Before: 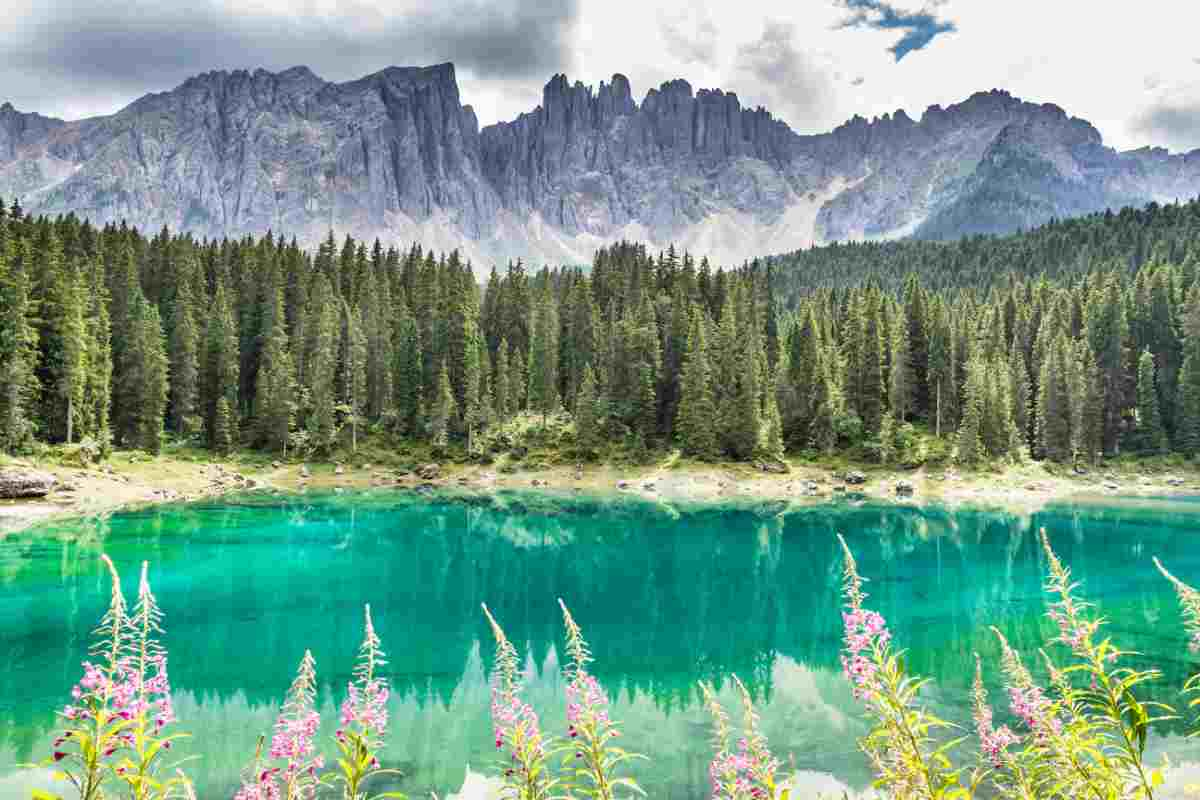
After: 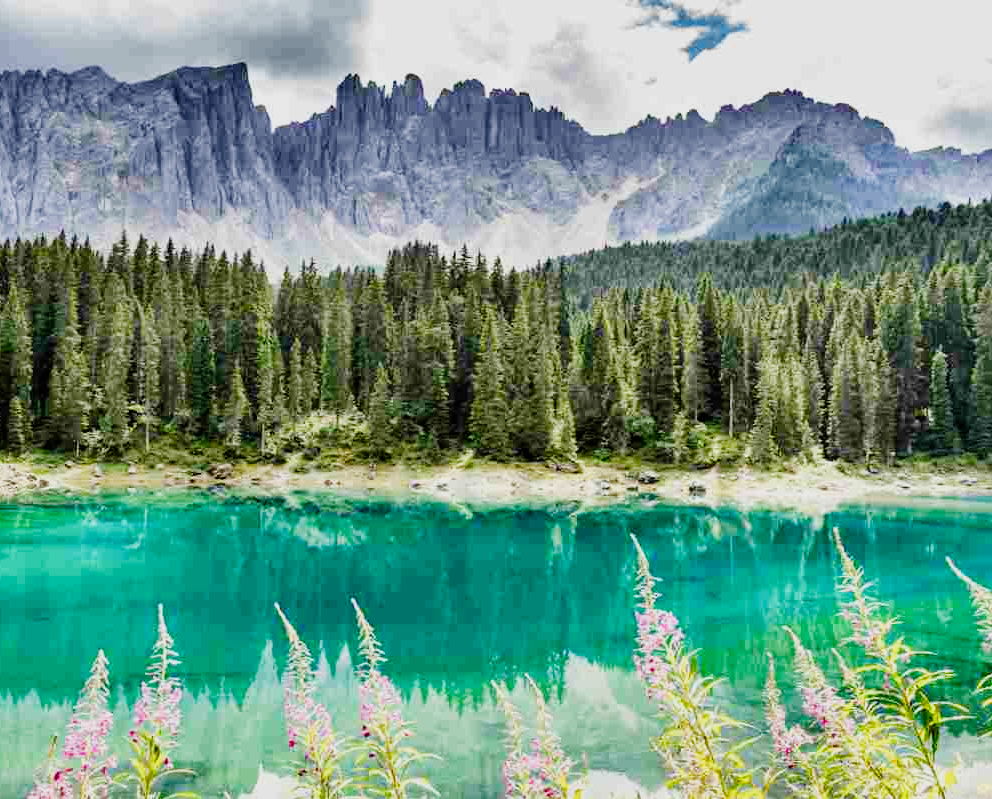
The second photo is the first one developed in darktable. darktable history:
crop: left 17.324%, bottom 0.03%
filmic rgb: black relative exposure -7.49 EV, white relative exposure 5 EV, hardness 3.35, contrast 1.3, add noise in highlights 0.002, preserve chrominance no, color science v3 (2019), use custom middle-gray values true, contrast in highlights soft
